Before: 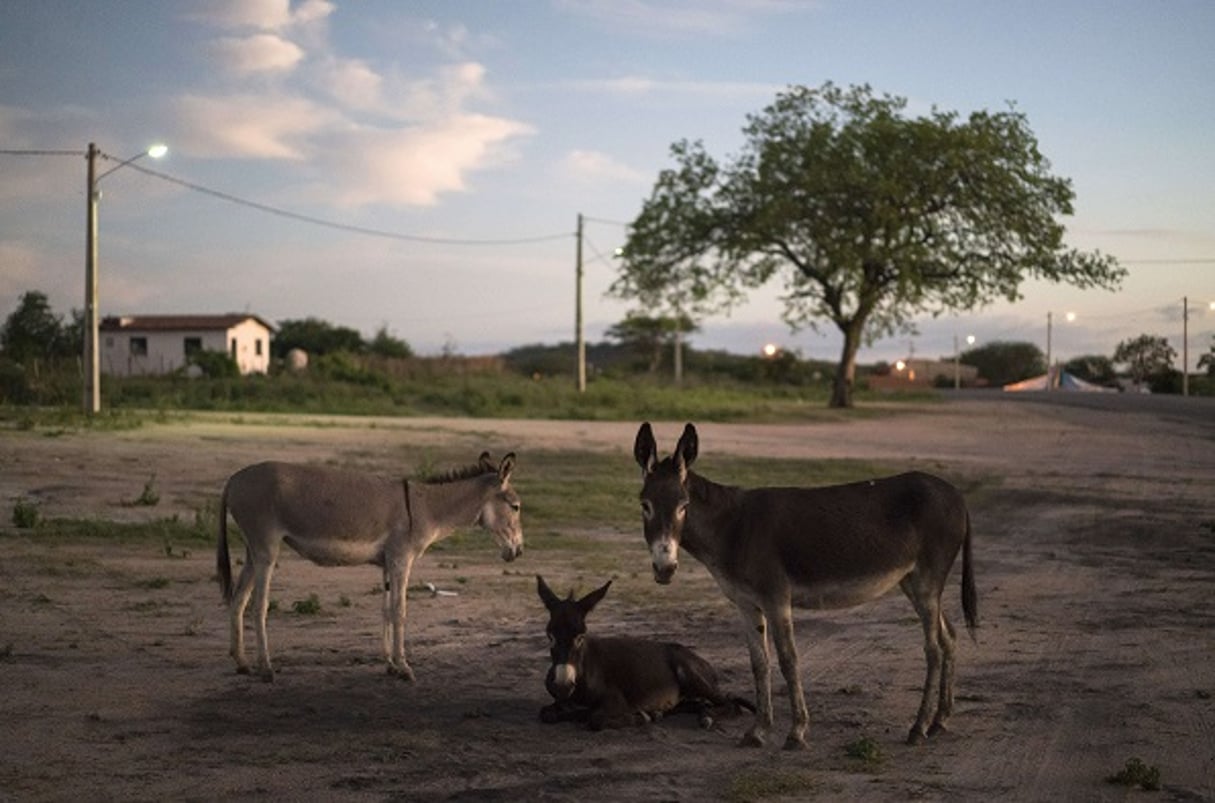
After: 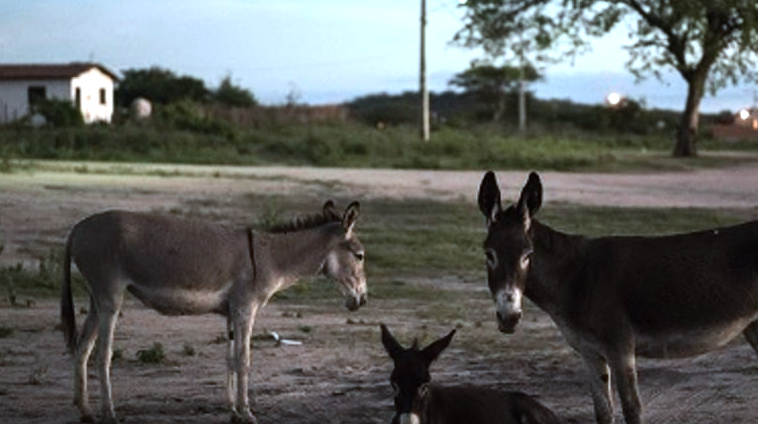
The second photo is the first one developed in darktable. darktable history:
color balance rgb: perceptual saturation grading › global saturation 0.98%, global vibrance 9.442%
tone equalizer: -8 EV -0.752 EV, -7 EV -0.711 EV, -6 EV -0.586 EV, -5 EV -0.369 EV, -3 EV 0.368 EV, -2 EV 0.6 EV, -1 EV 0.692 EV, +0 EV 0.774 EV, edges refinement/feathering 500, mask exposure compensation -1.57 EV, preserve details no
color correction: highlights a* -9.57, highlights b* -21.09
crop: left 12.864%, top 31.31%, right 24.714%, bottom 15.809%
